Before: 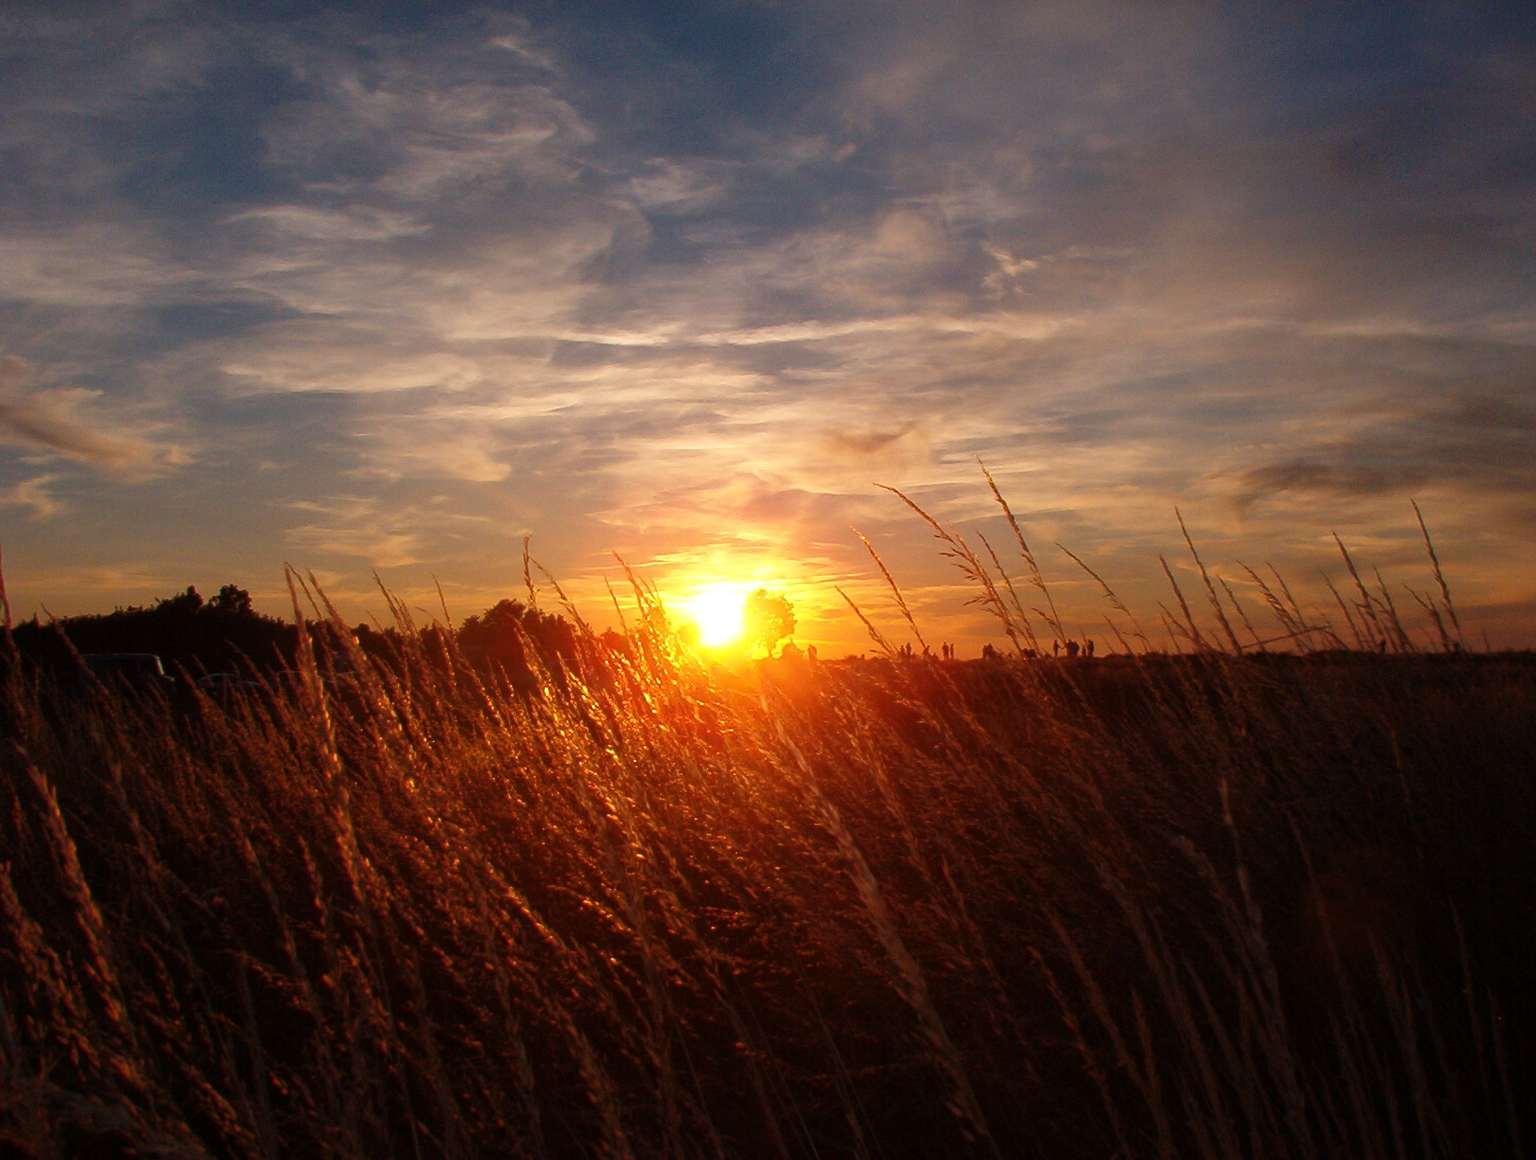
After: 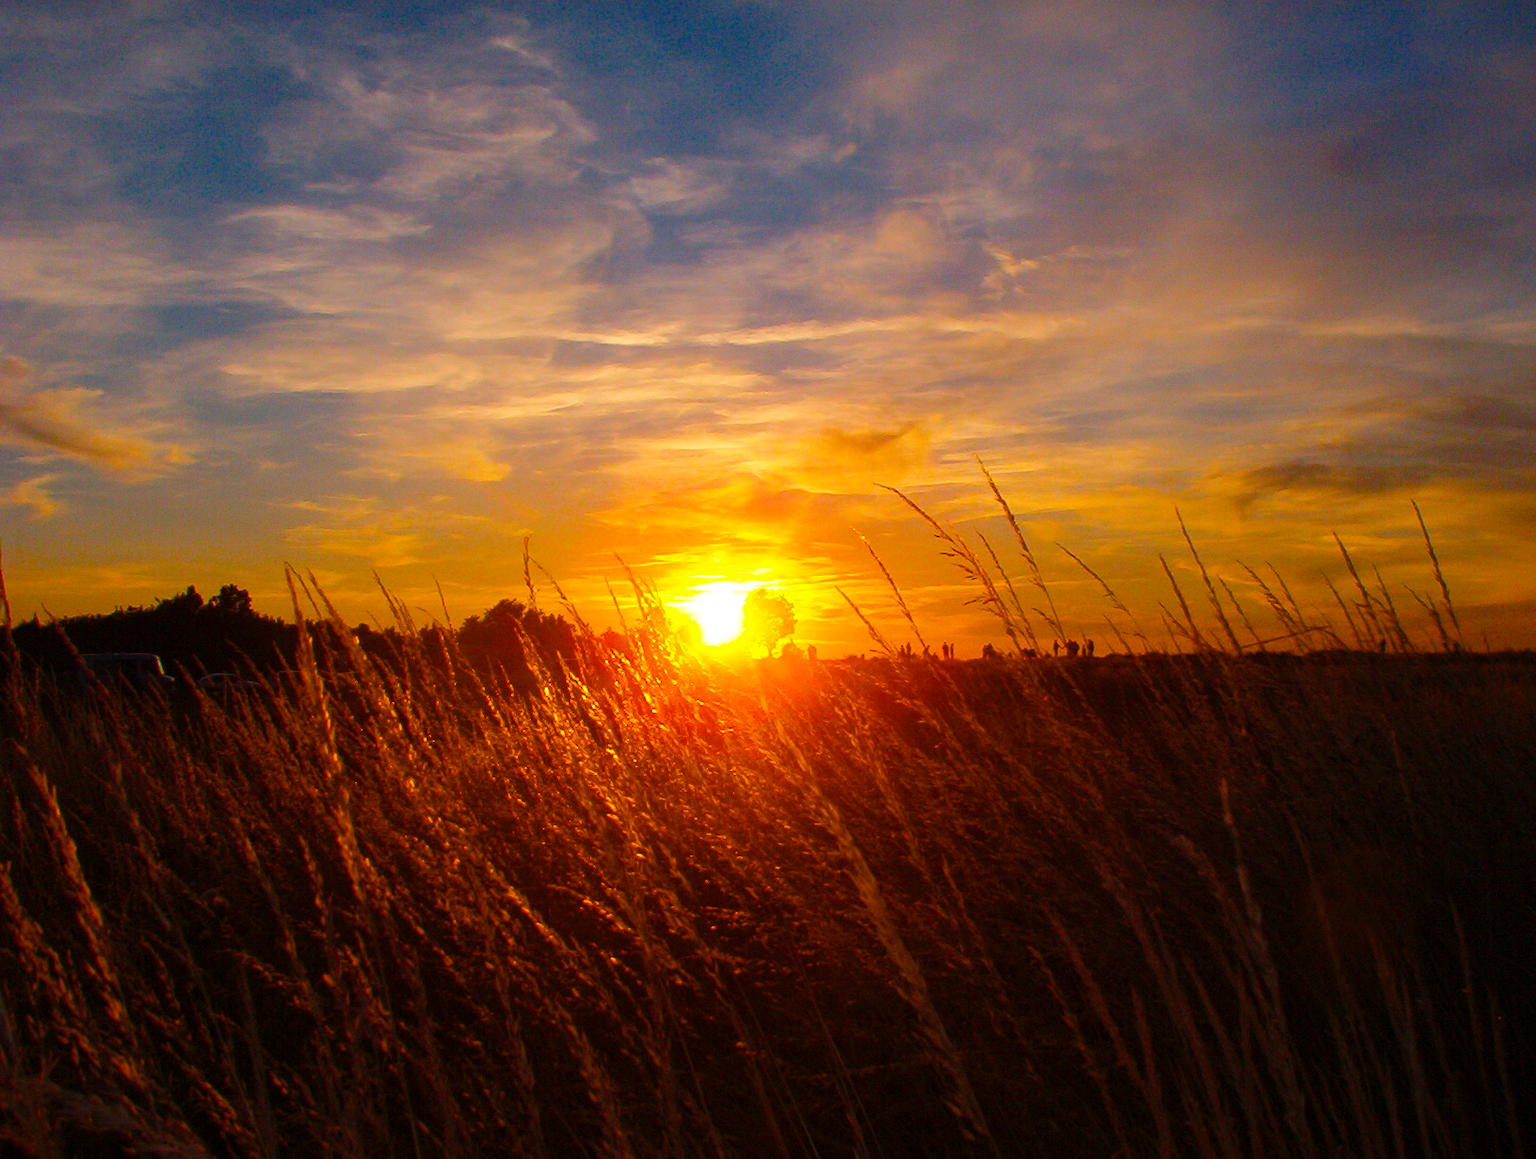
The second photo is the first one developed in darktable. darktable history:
color balance rgb: shadows lift › luminance -10.079%, shadows lift › chroma 0.866%, shadows lift › hue 114.3°, power › hue 61.87°, linear chroma grading › global chroma 22.821%, perceptual saturation grading › global saturation 35.227%, perceptual brilliance grading › mid-tones 10.288%, perceptual brilliance grading › shadows 14.887%, global vibrance 20%
shadows and highlights: shadows 25.78, highlights -25.04
